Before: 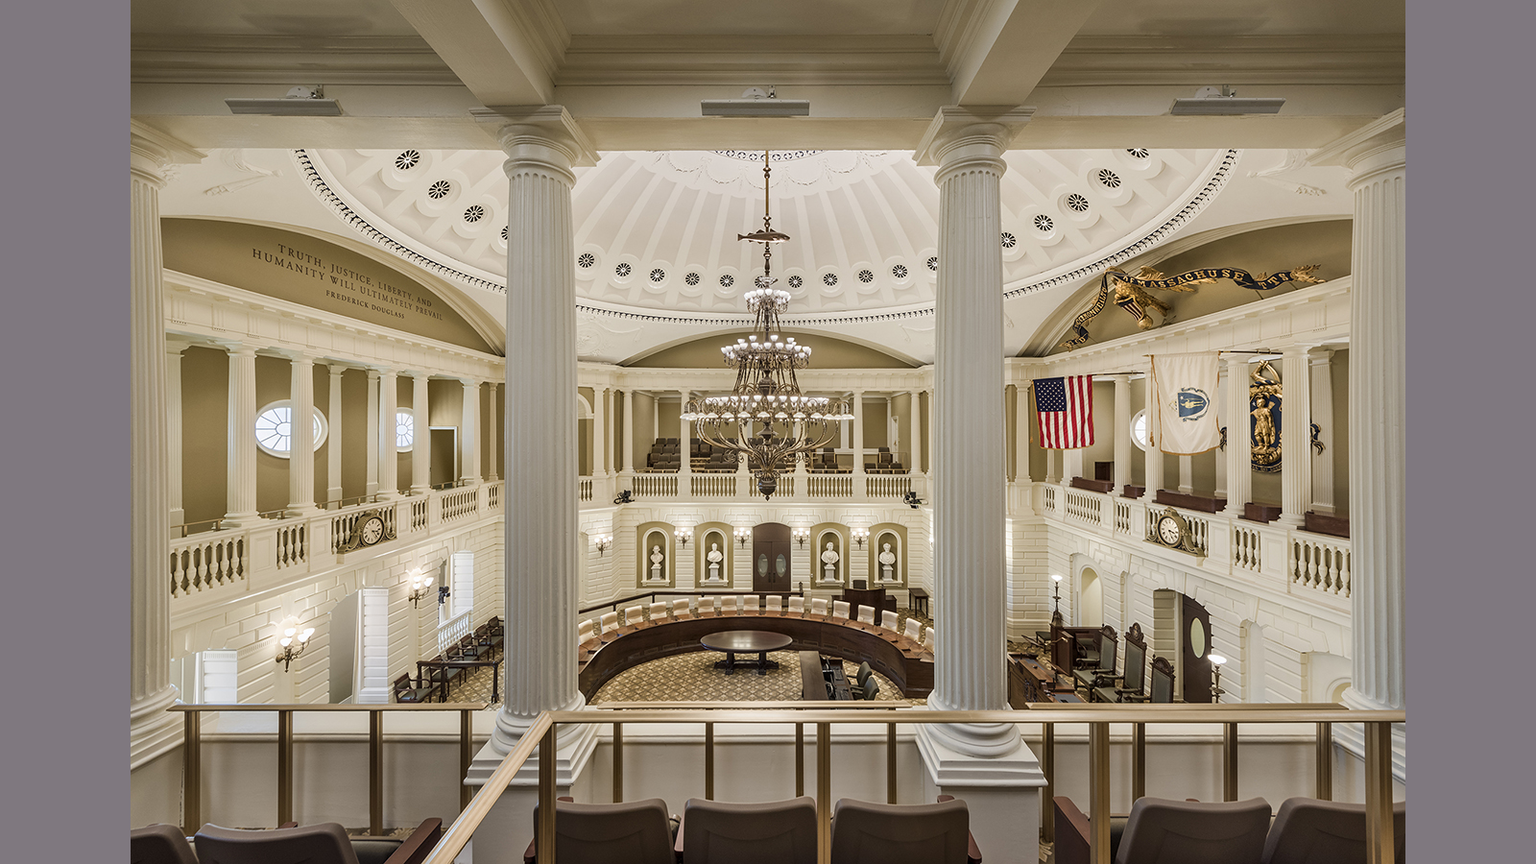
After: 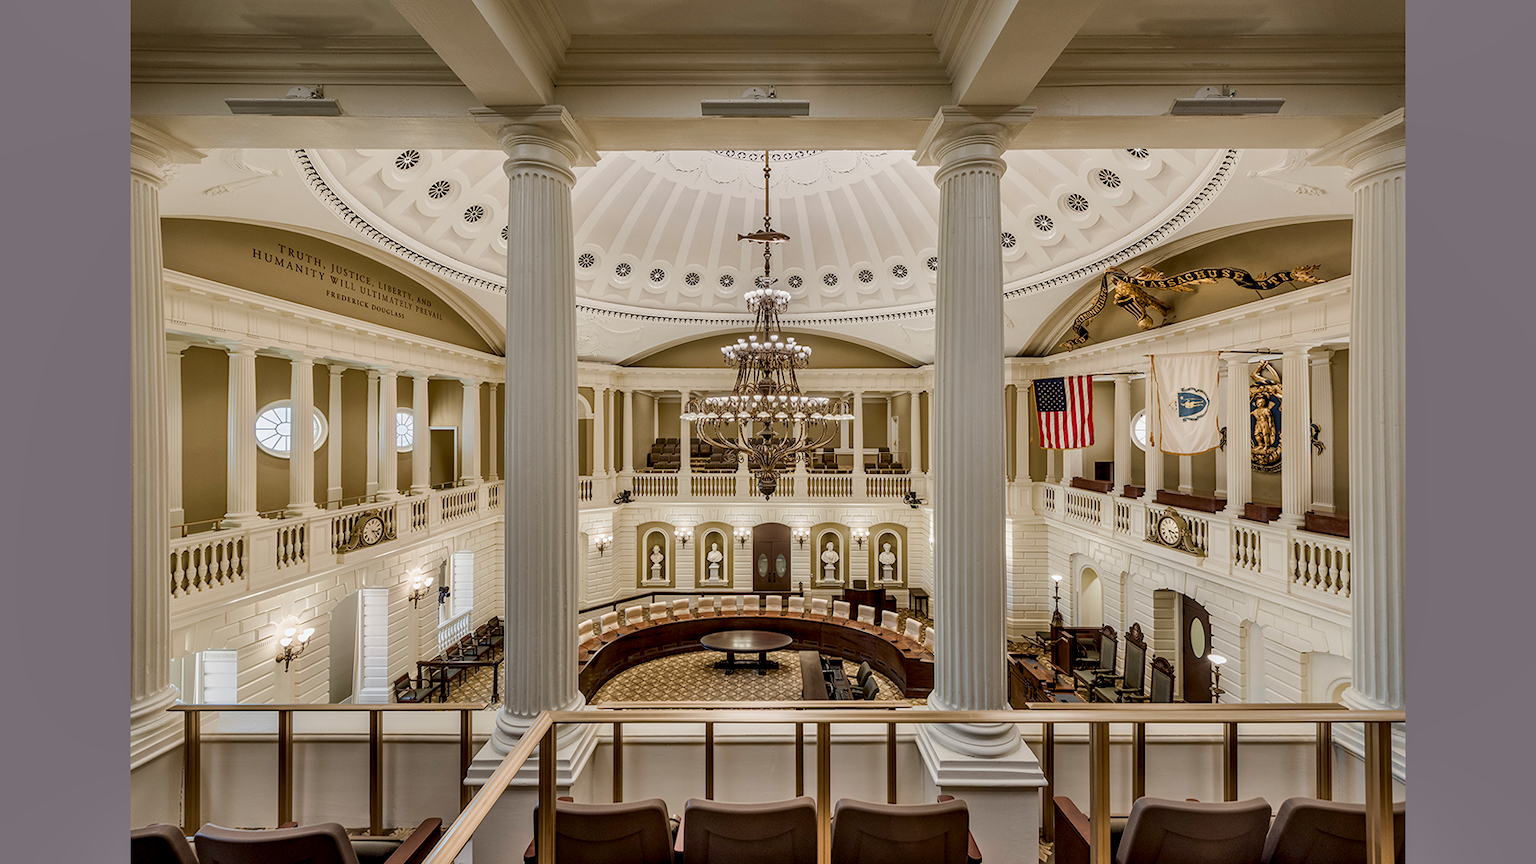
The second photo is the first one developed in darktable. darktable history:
shadows and highlights: low approximation 0.01, soften with gaussian
local contrast: on, module defaults
exposure: black level correction 0.006, exposure -0.223 EV, compensate highlight preservation false
